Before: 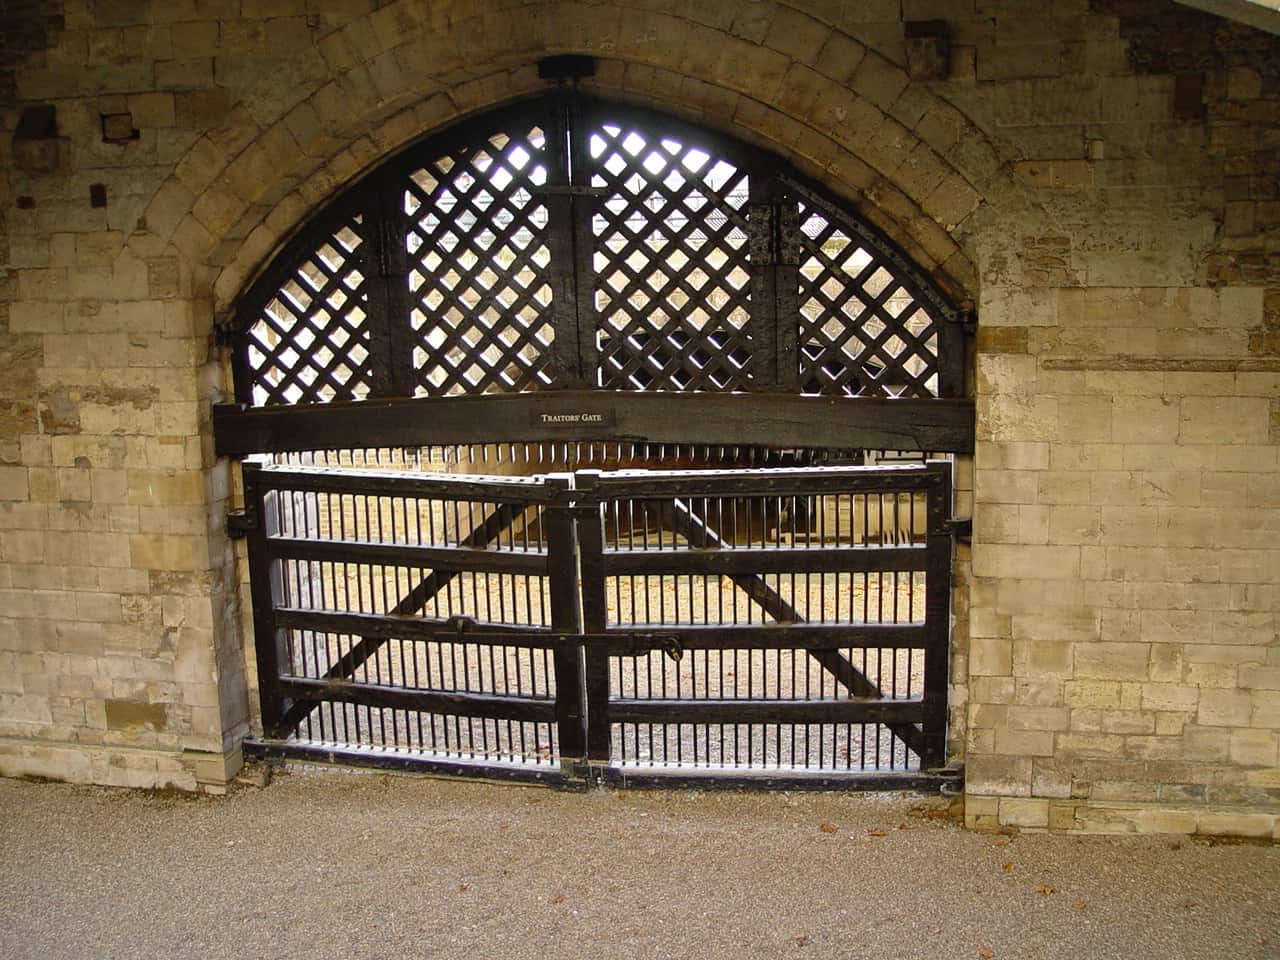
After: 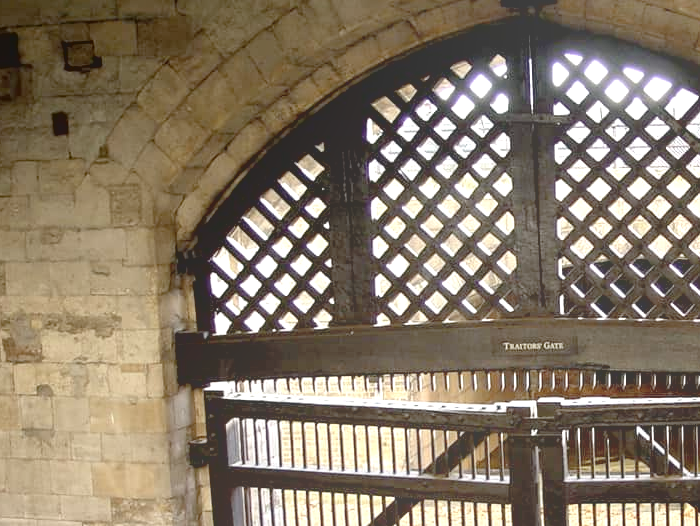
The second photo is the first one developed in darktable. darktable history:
crop and rotate: left 3.047%, top 7.509%, right 42.236%, bottom 37.598%
exposure: black level correction 0.01, exposure 1 EV, compensate highlight preservation false
contrast brightness saturation: contrast -0.05, saturation -0.41
shadows and highlights: radius 121.13, shadows 21.4, white point adjustment -9.72, highlights -14.39, soften with gaussian
bloom: size 40%
